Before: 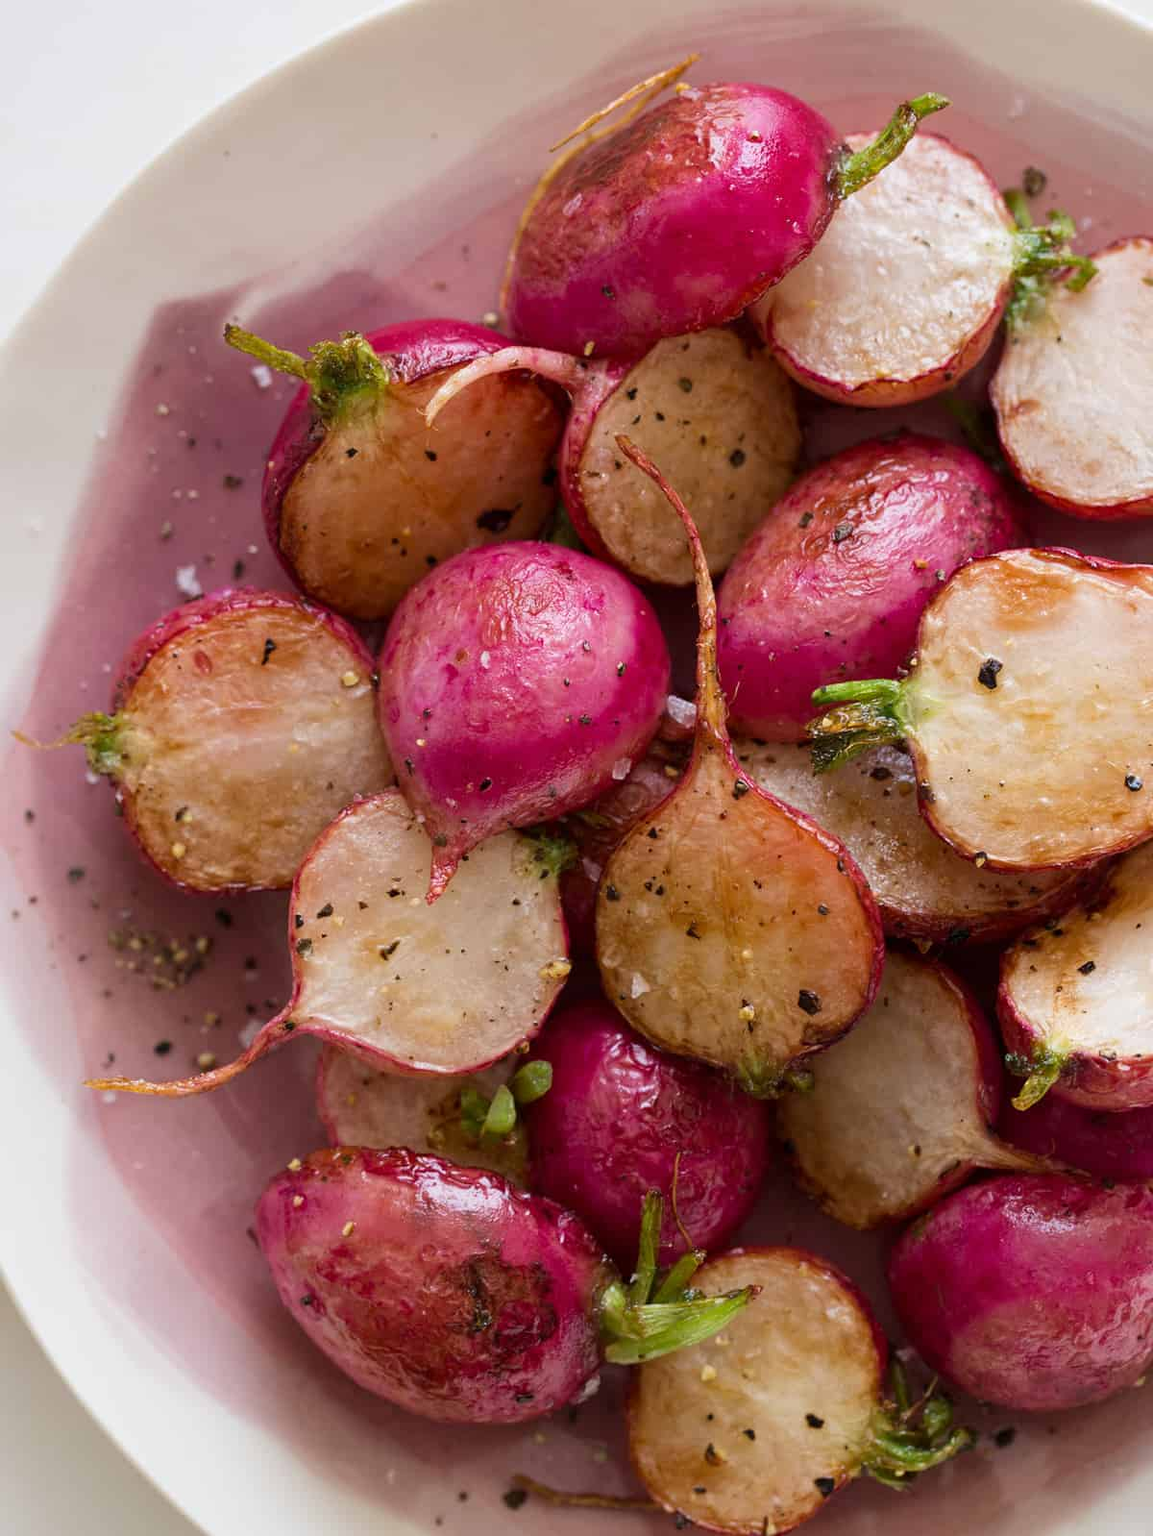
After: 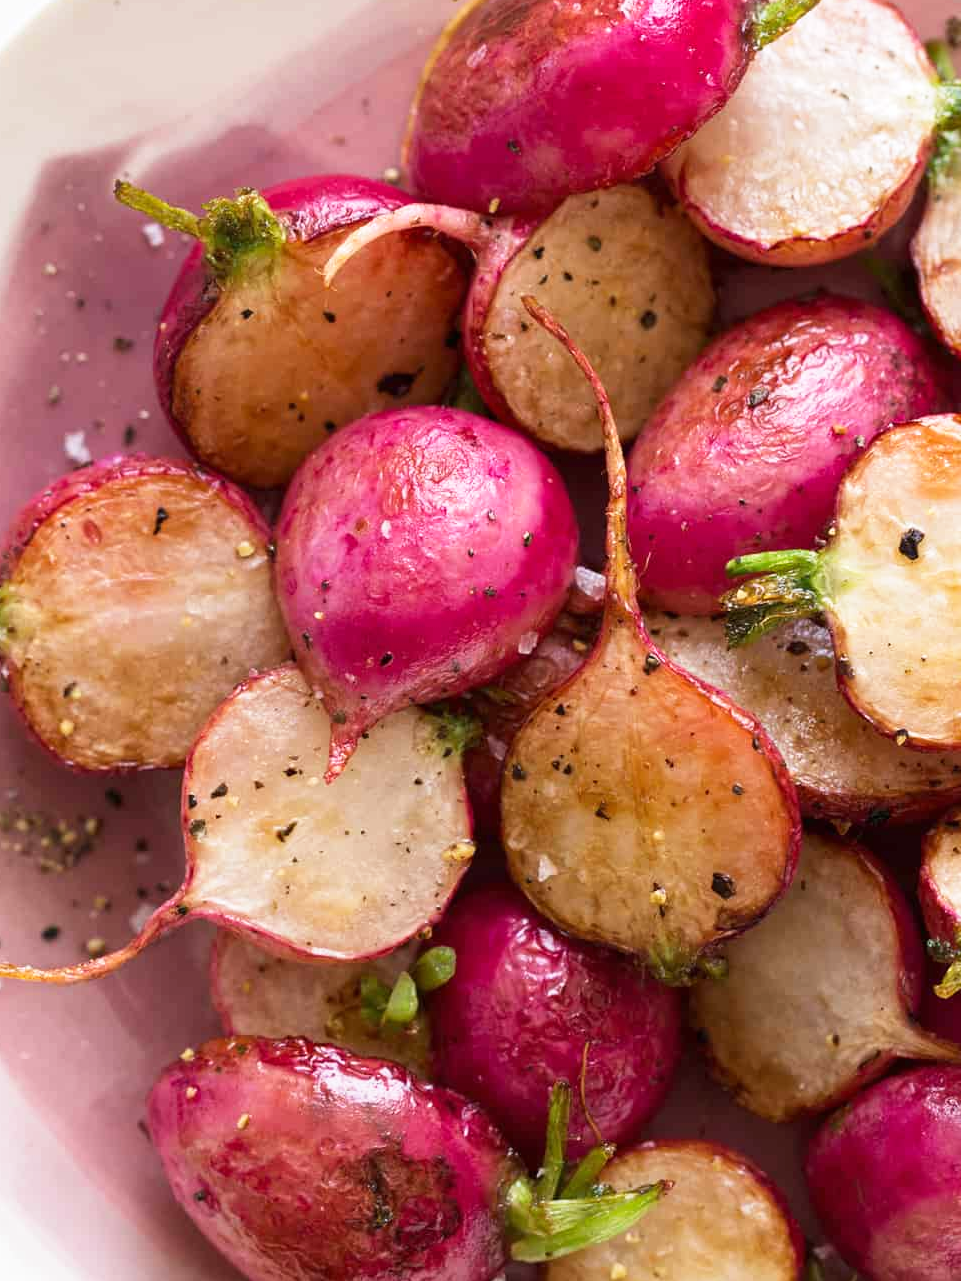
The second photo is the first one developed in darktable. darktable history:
base curve: curves: ch0 [(0, 0) (0.666, 0.806) (1, 1)], preserve colors none
exposure: black level correction 0, exposure 0.199 EV, compensate highlight preservation false
crop and rotate: left 9.994%, top 9.887%, right 9.848%, bottom 9.898%
